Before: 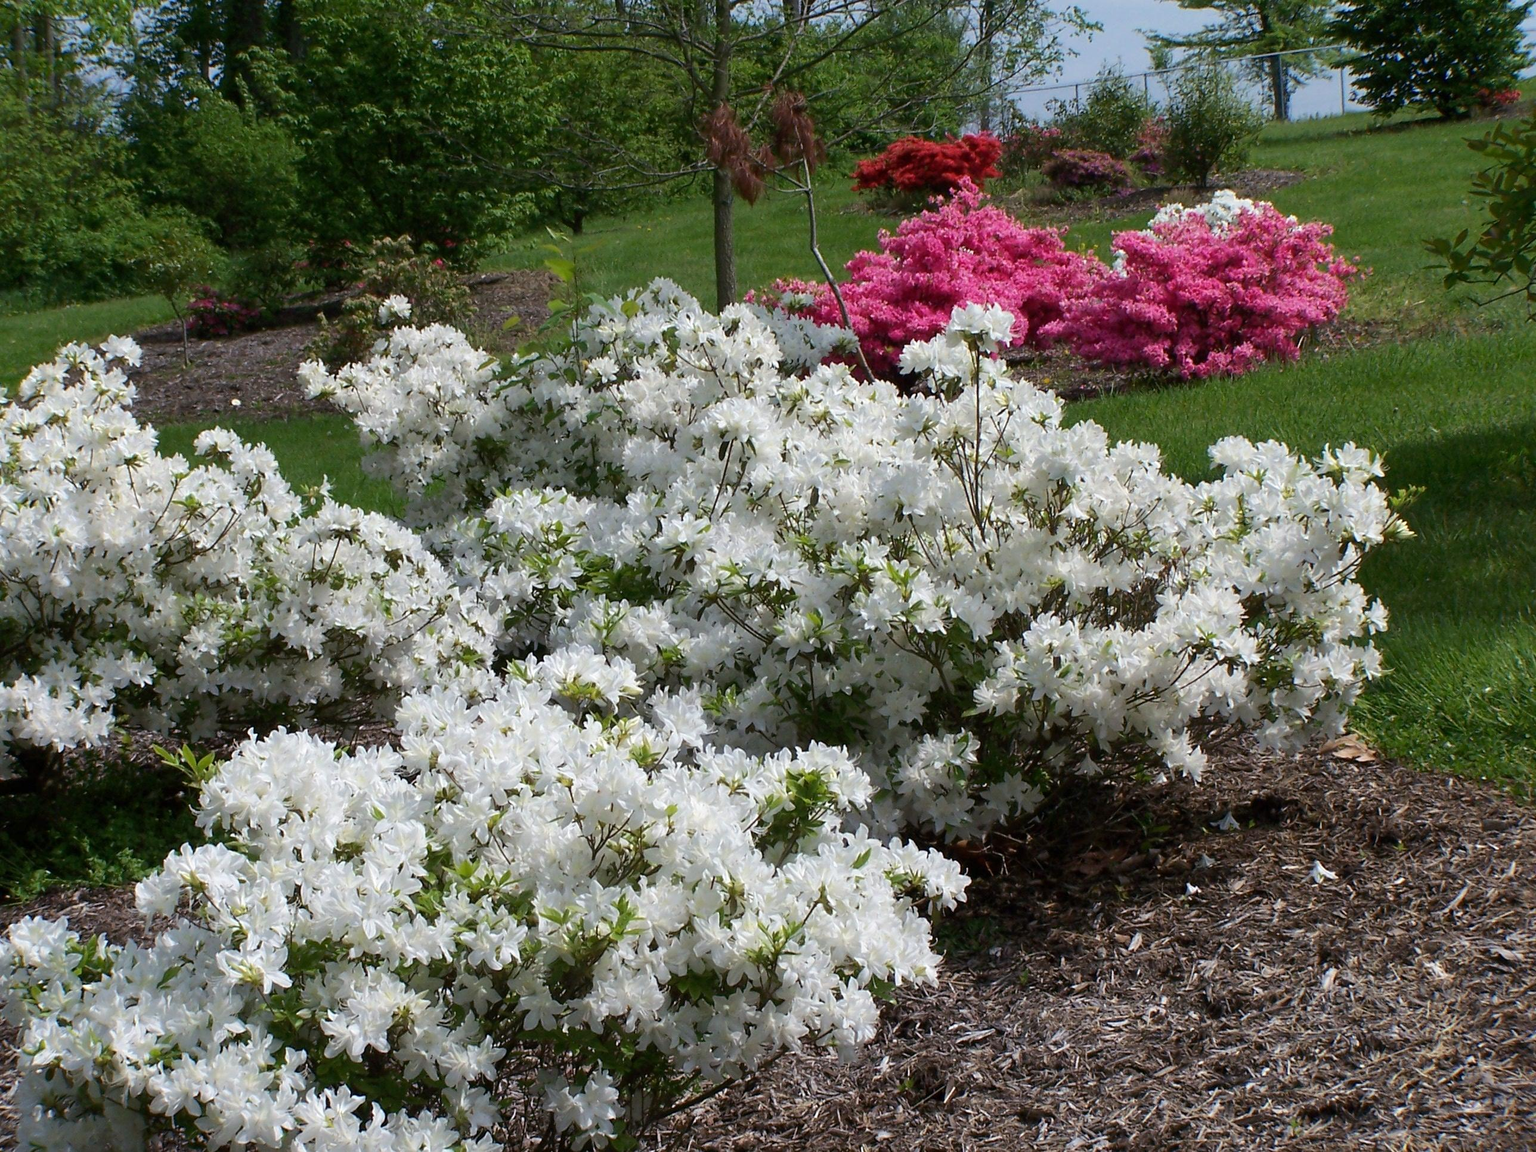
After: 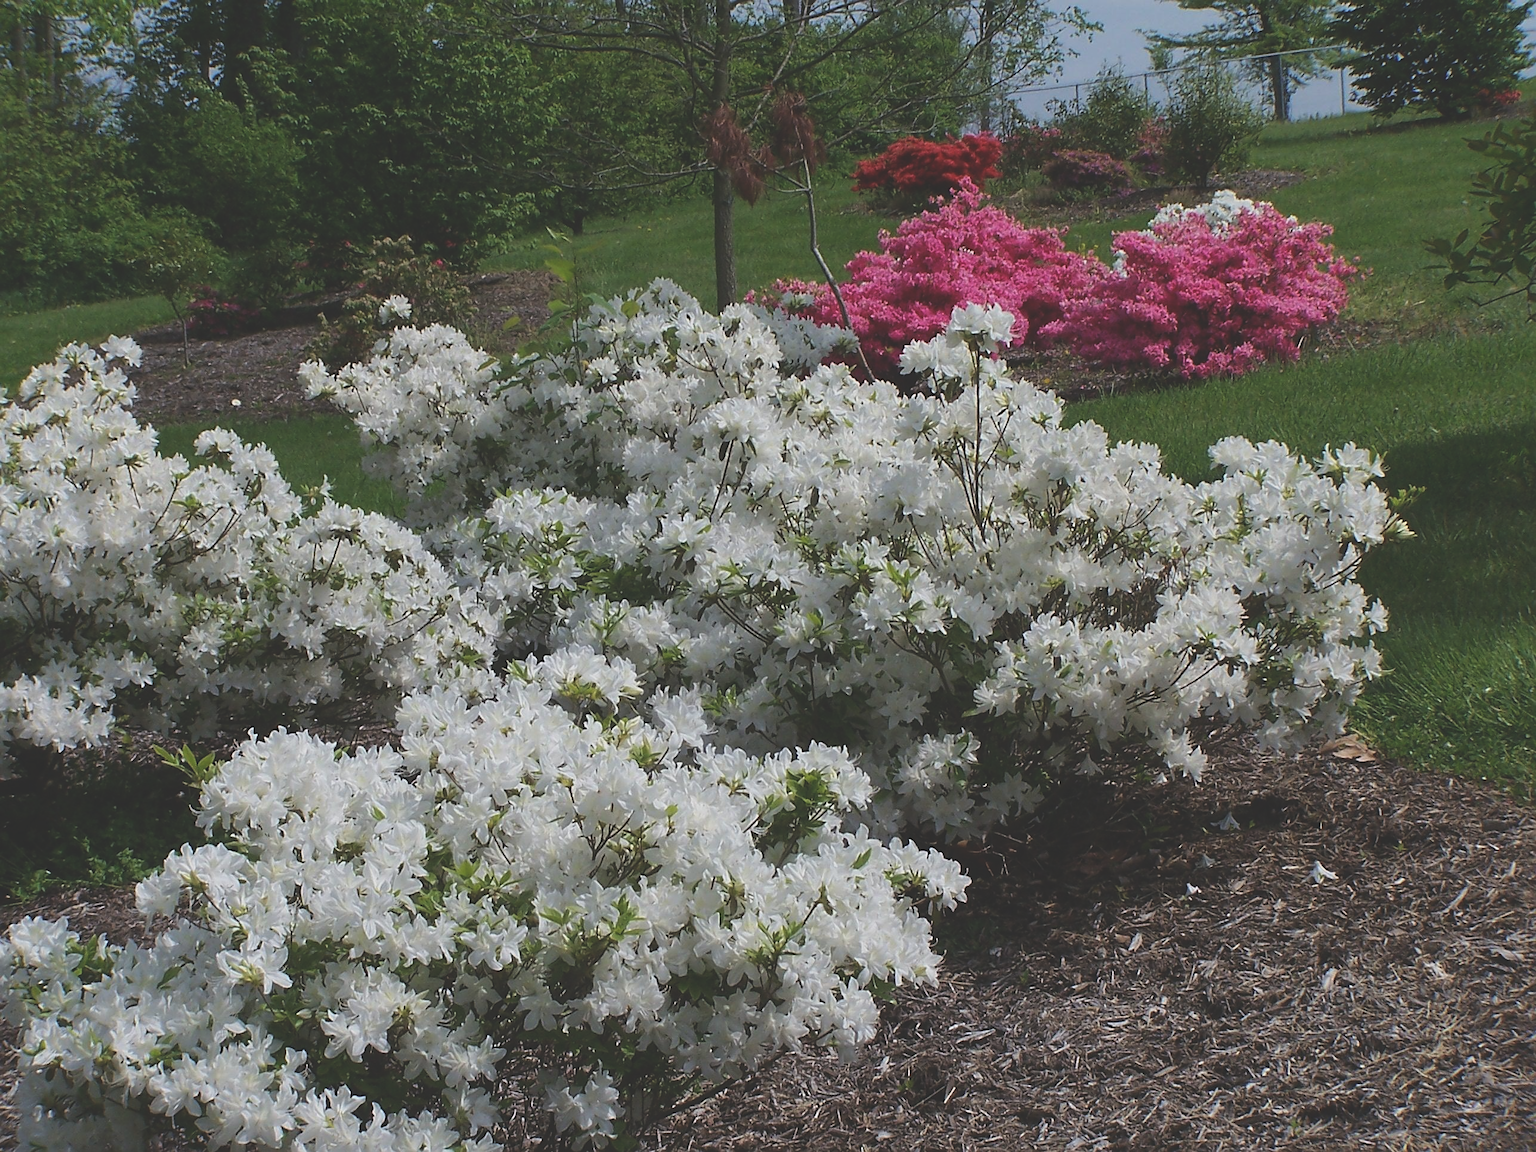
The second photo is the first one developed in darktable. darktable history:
sharpen: on, module defaults
exposure: black level correction -0.038, exposure -0.497 EV, compensate highlight preservation false
